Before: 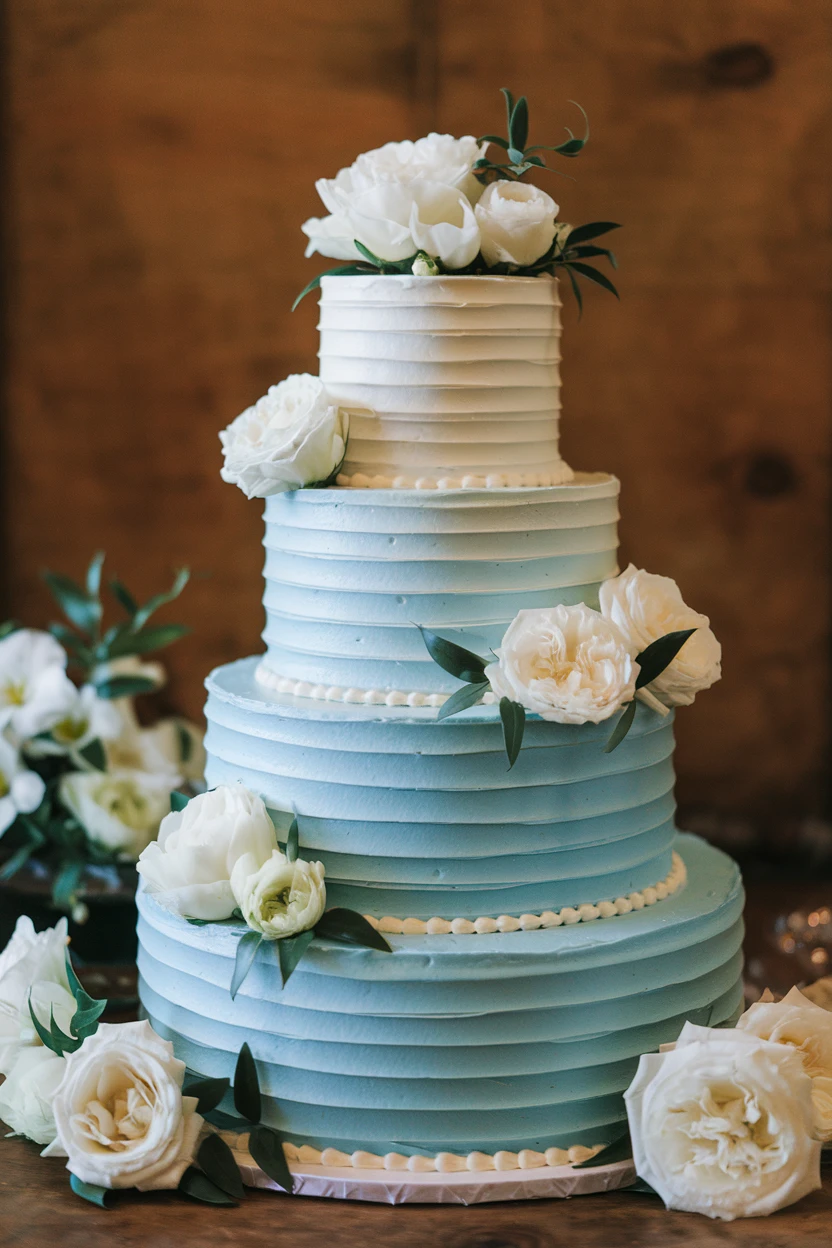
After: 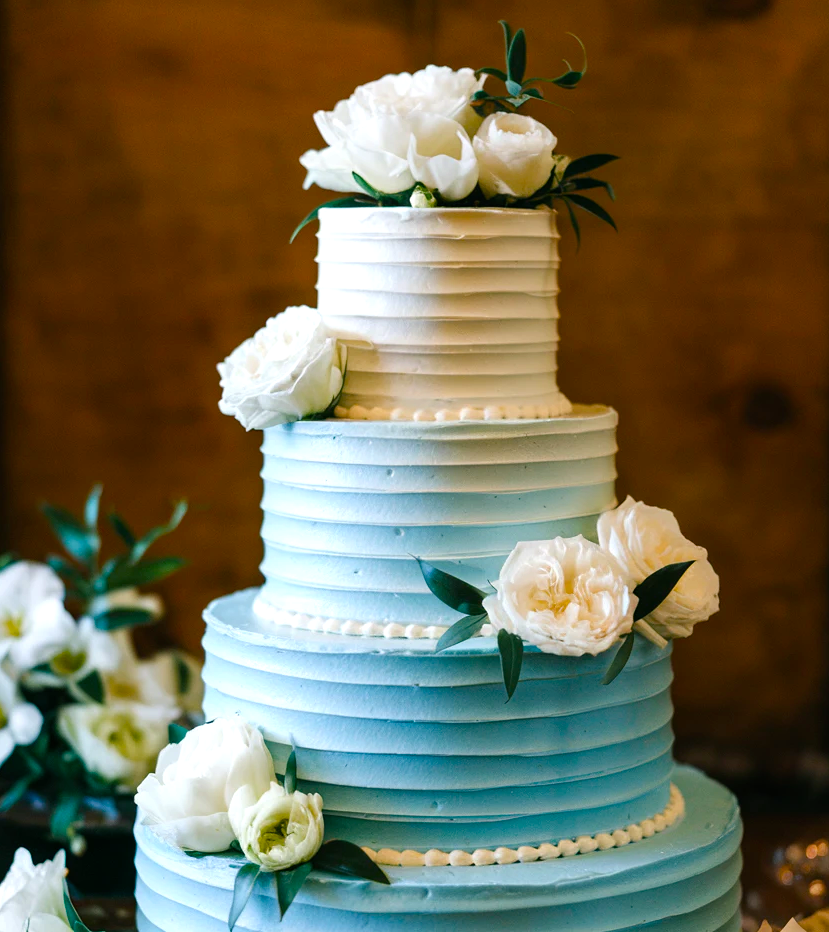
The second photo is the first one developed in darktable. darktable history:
crop: left 0.295%, top 5.475%, bottom 19.795%
color balance rgb: shadows lift › chroma 2.985%, shadows lift › hue 241.65°, perceptual saturation grading › global saturation 34.978%, perceptual saturation grading › highlights -29.816%, perceptual saturation grading › shadows 35.652%, global vibrance 25.094%, contrast 20.599%
